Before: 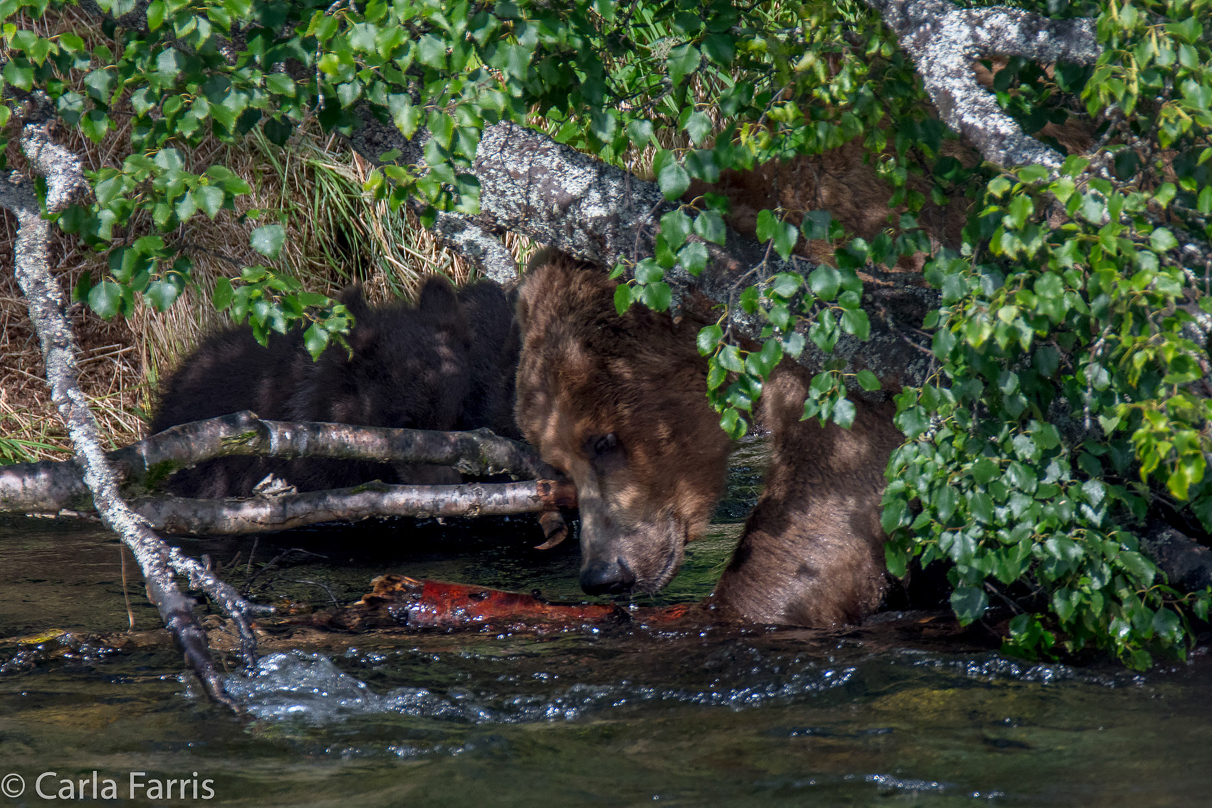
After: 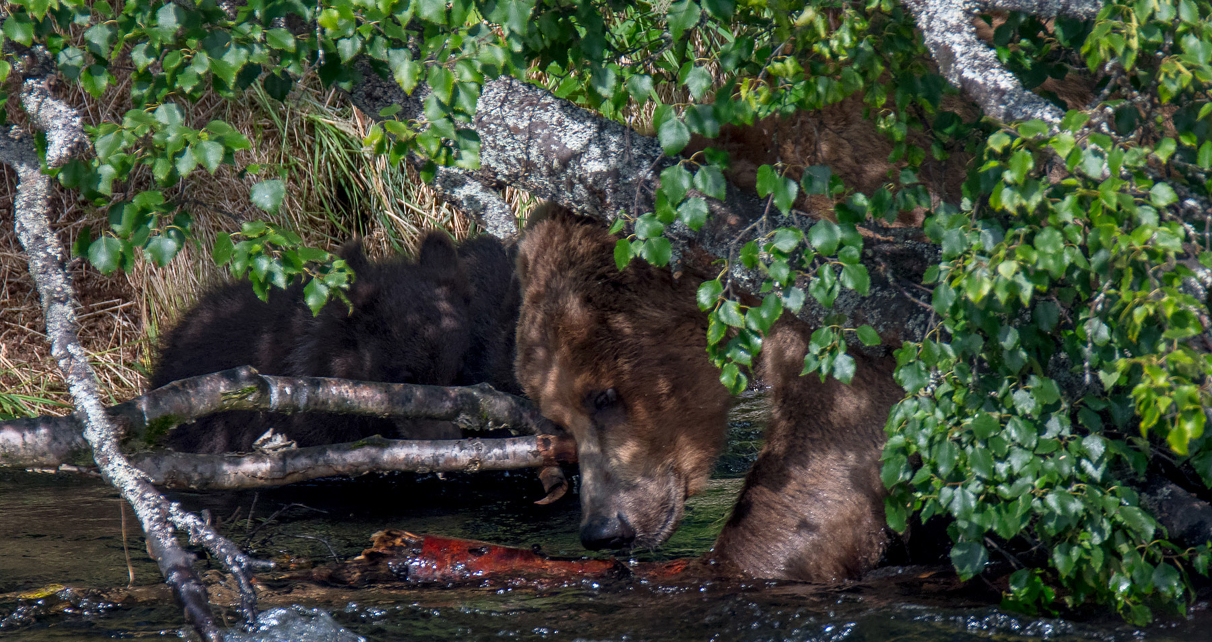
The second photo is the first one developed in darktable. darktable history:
crop and rotate: top 5.66%, bottom 14.782%
